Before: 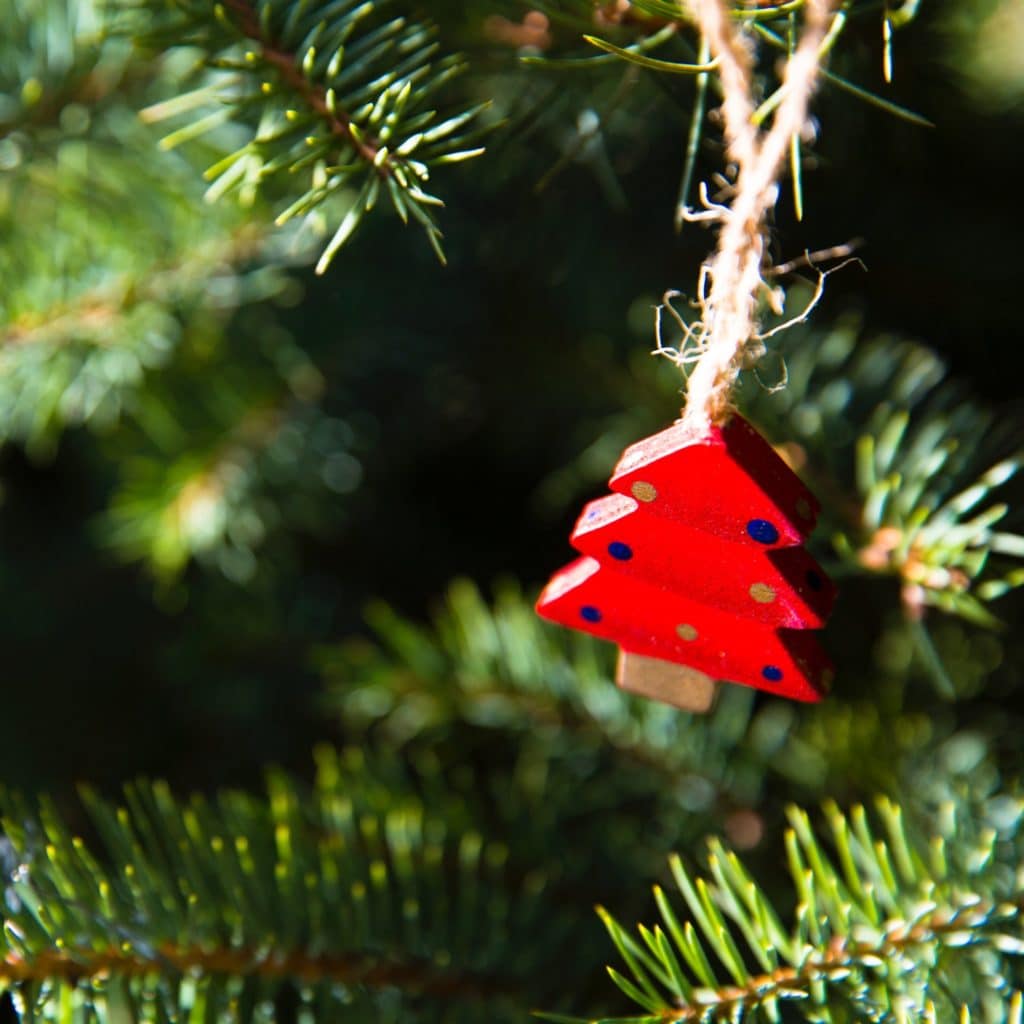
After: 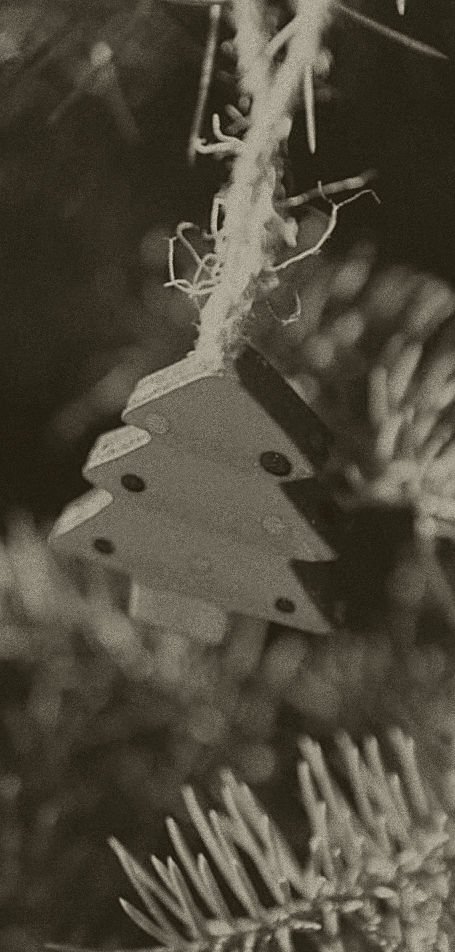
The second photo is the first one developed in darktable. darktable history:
white balance: red 0.974, blue 1.044
shadows and highlights: white point adjustment -3.64, highlights -63.34, highlights color adjustment 42%, soften with gaussian
crop: left 47.628%, top 6.643%, right 7.874%
colorize: hue 41.44°, saturation 22%, source mix 60%, lightness 10.61%
contrast brightness saturation: contrast 0.03, brightness 0.06, saturation 0.13
sharpen: amount 0.55
grain: coarseness 0.09 ISO, strength 40%
